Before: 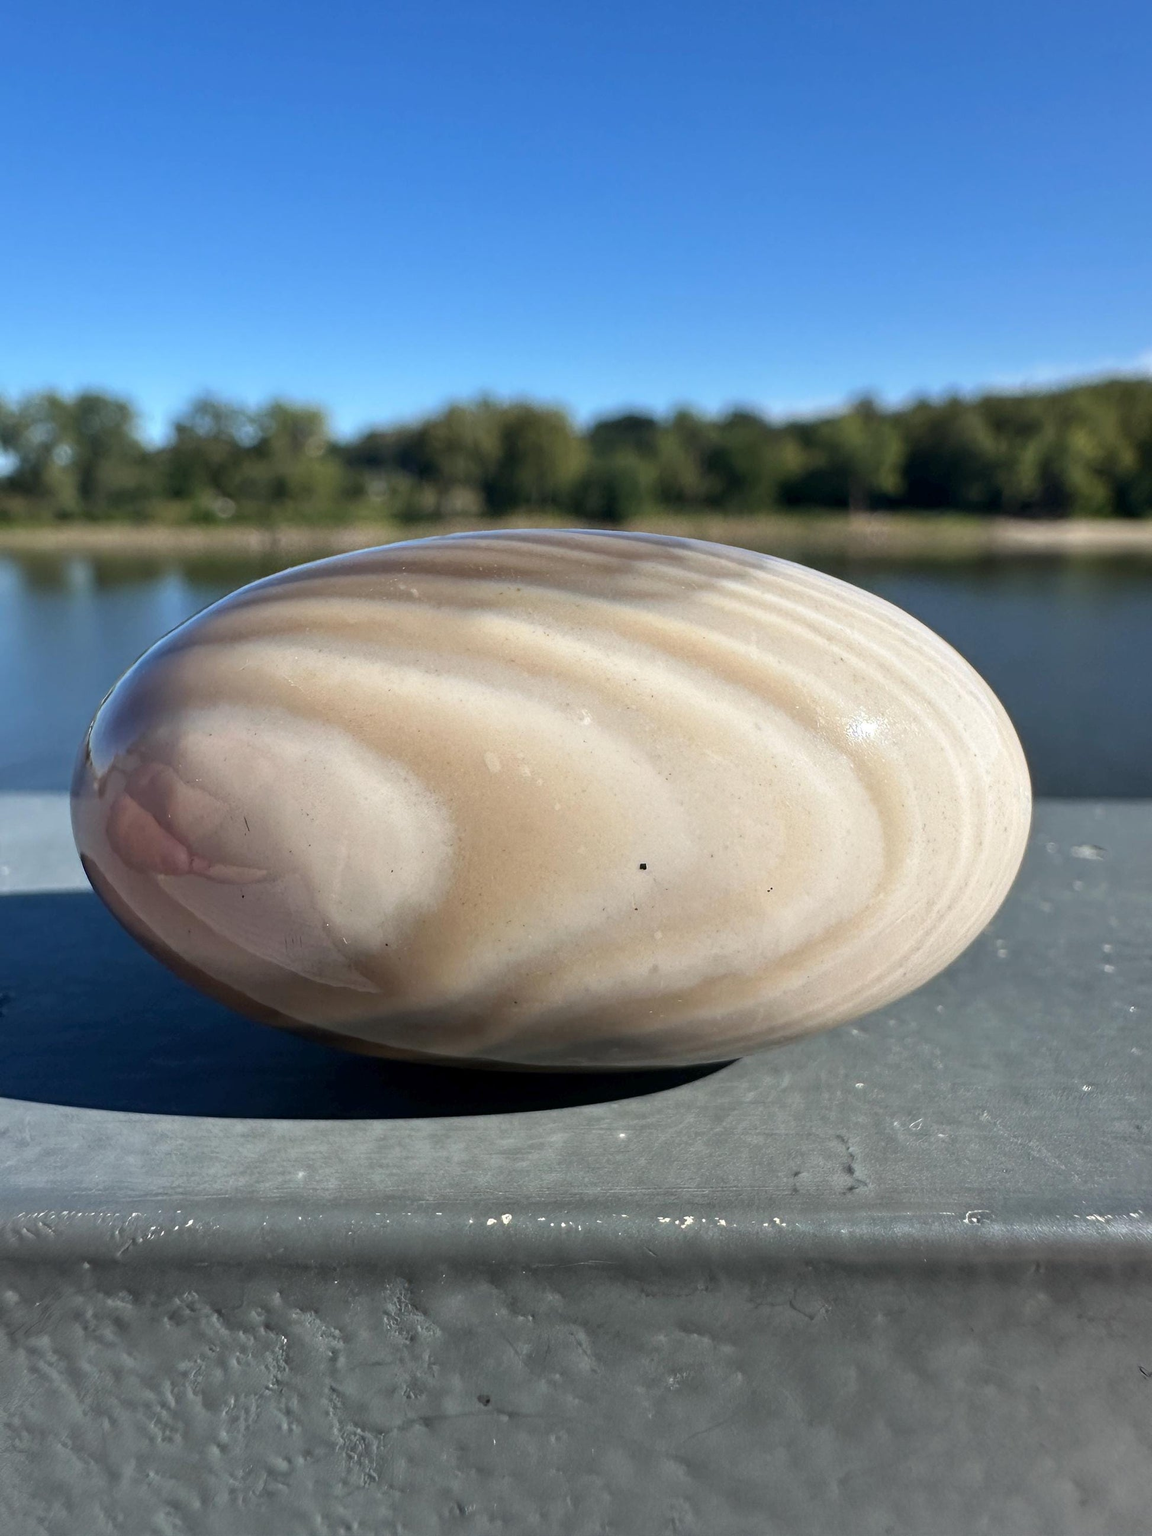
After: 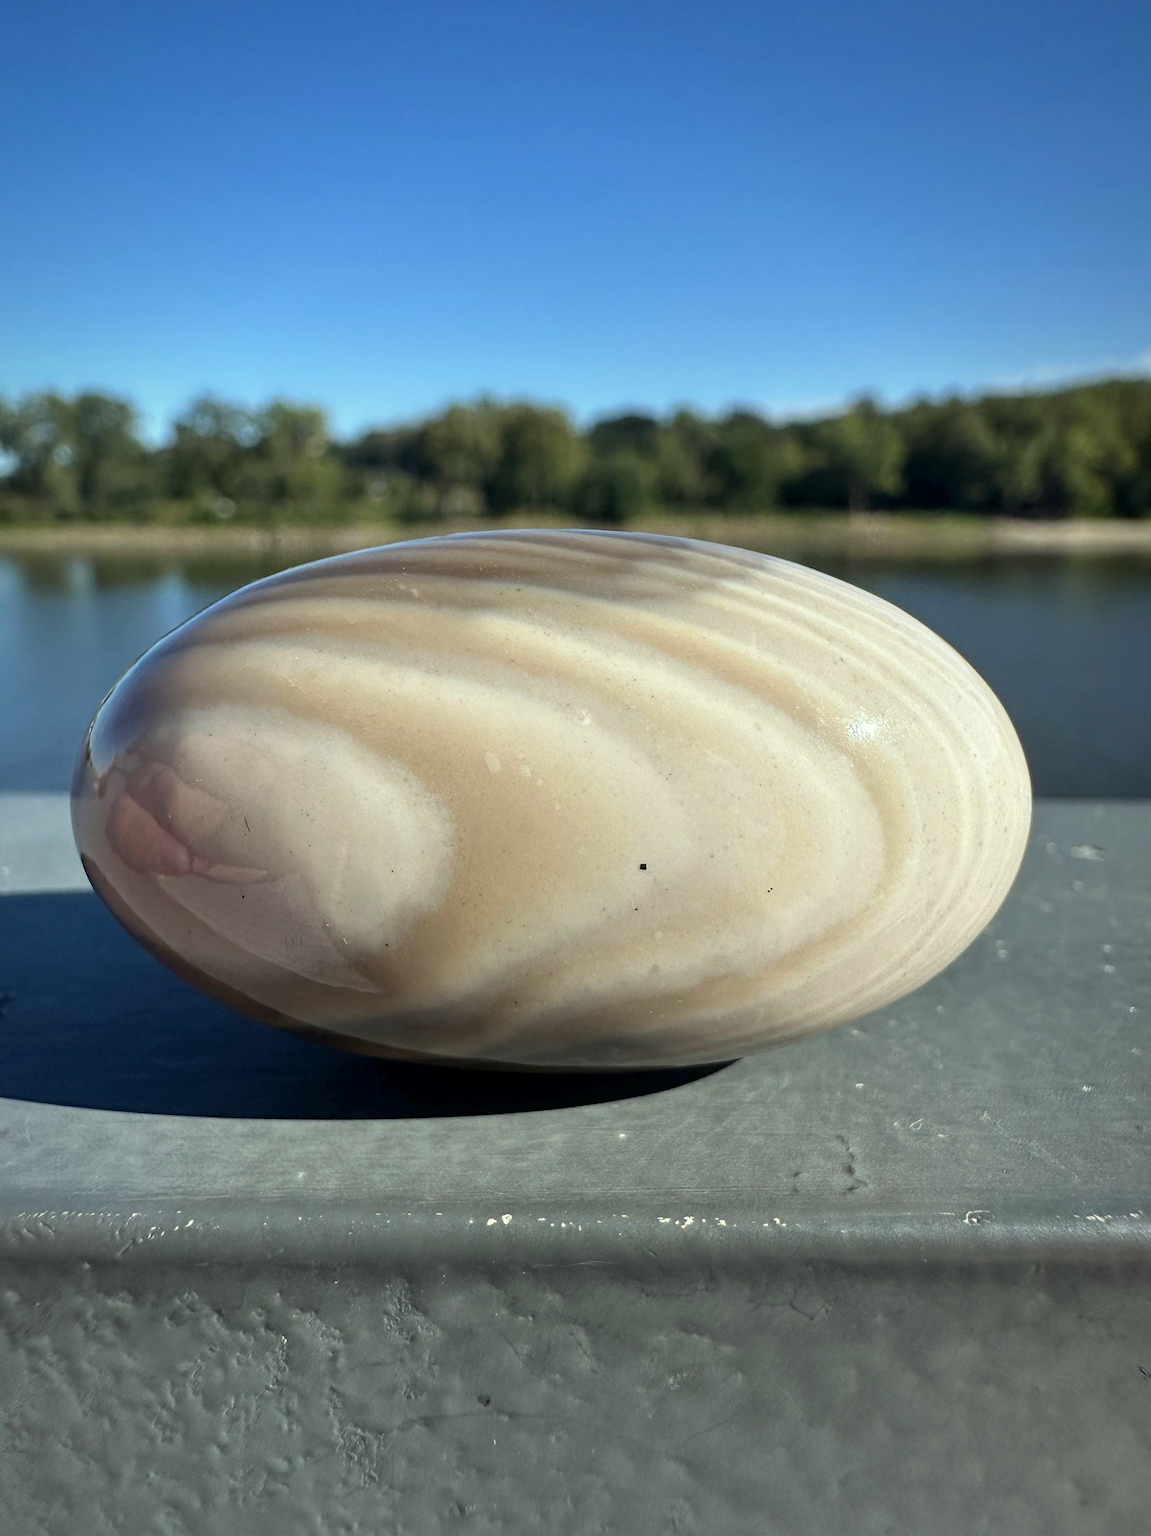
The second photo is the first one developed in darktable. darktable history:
vignetting: fall-off start 96.8%, fall-off radius 99.39%, saturation 0.047, center (-0.034, 0.146), width/height ratio 0.611
color correction: highlights a* -4.65, highlights b* 5.06, saturation 0.947
